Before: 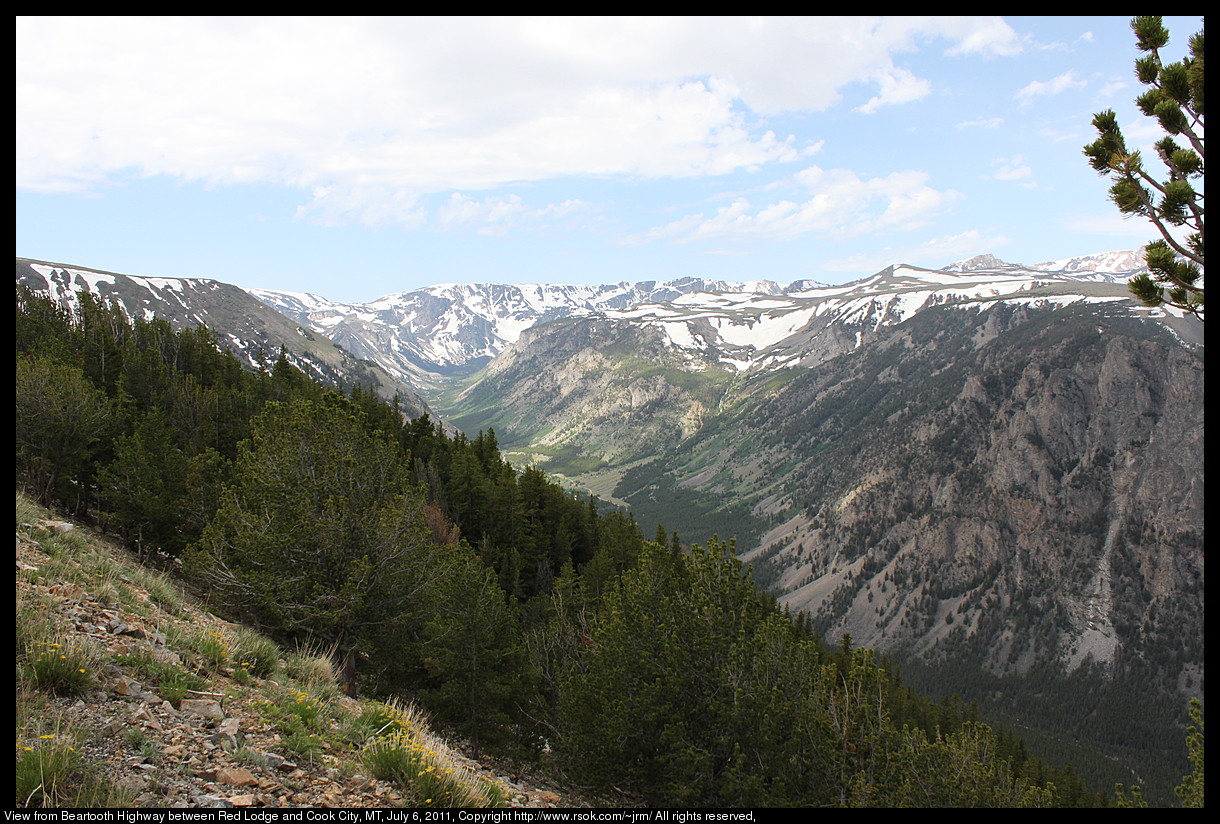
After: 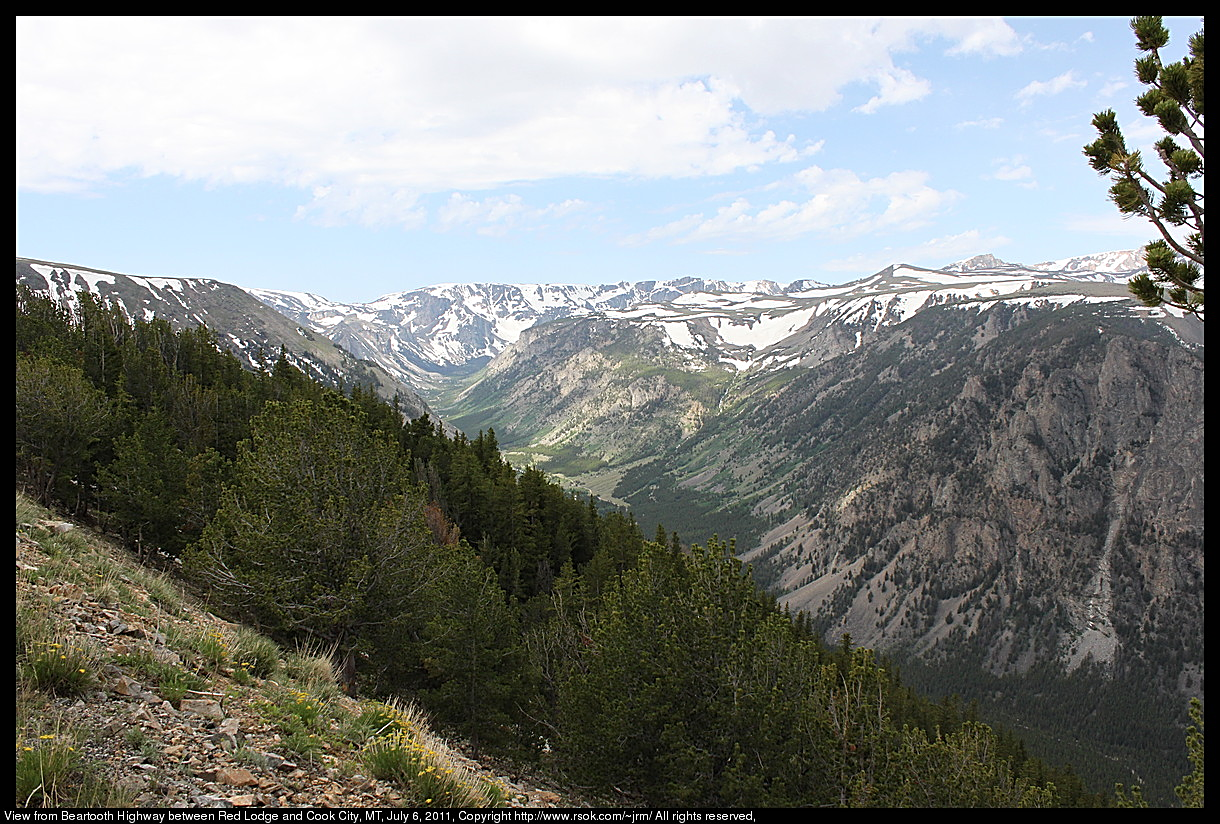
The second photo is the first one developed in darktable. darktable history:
sharpen: on, module defaults
exposure: black level correction 0, compensate exposure bias true, compensate highlight preservation false
